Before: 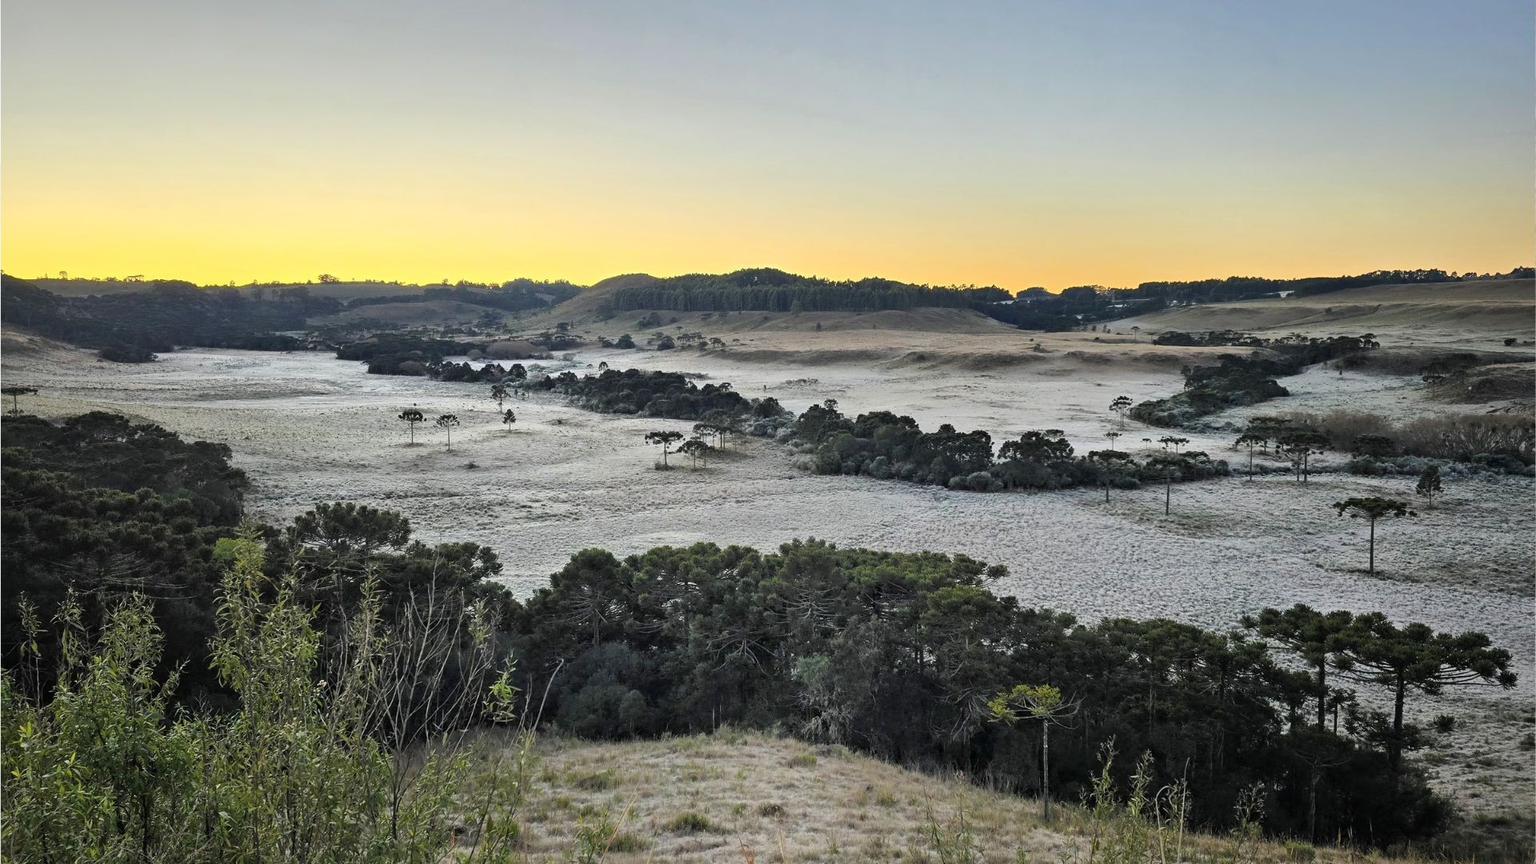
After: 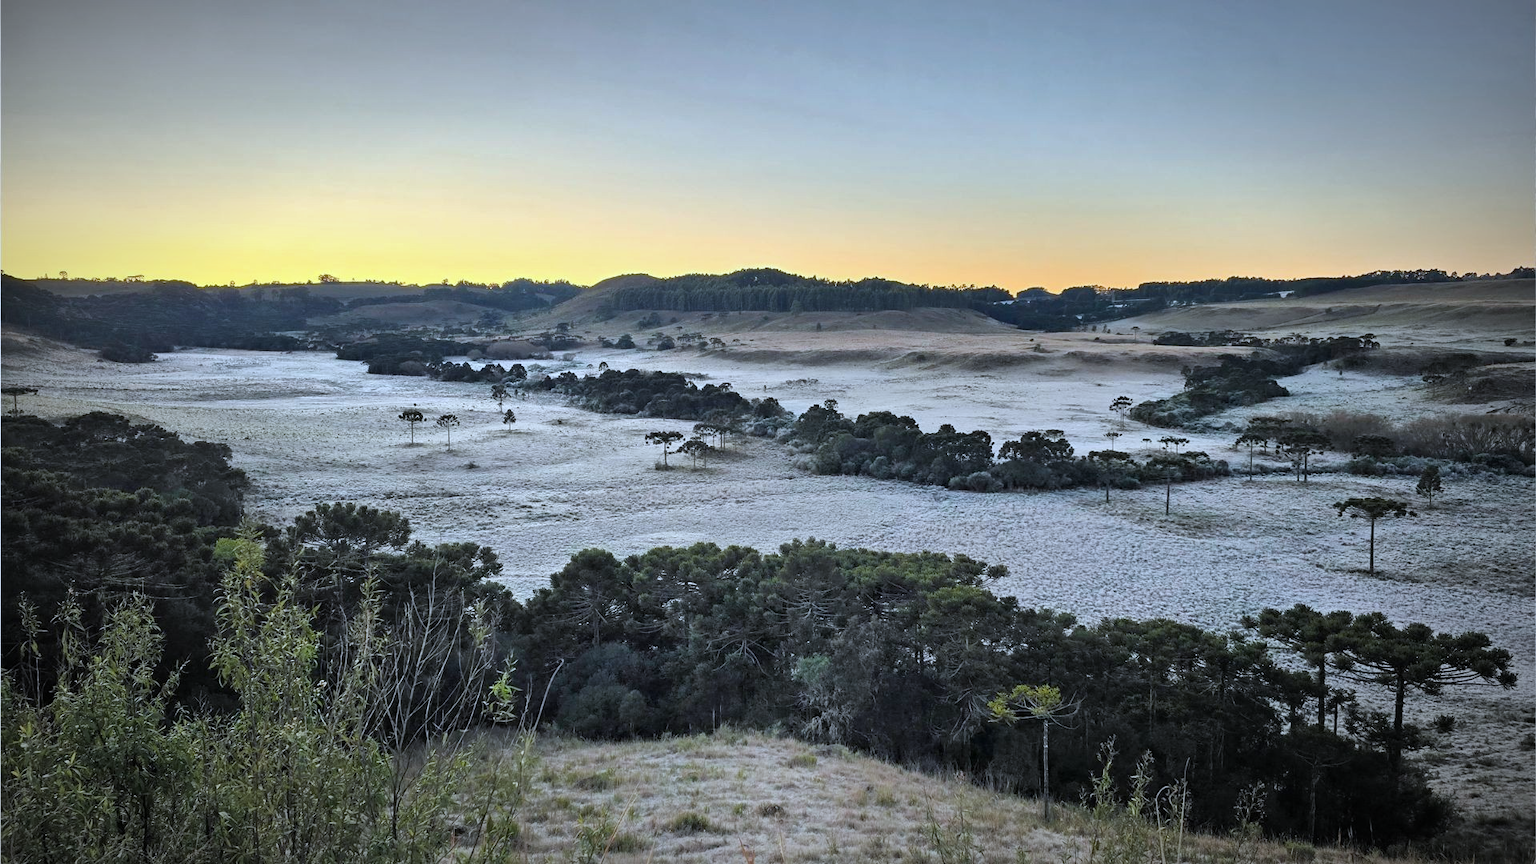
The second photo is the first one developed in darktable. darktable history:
vignetting: fall-off radius 60%, automatic ratio true
color balance rgb: shadows fall-off 101%, linear chroma grading › mid-tones 7.63%, perceptual saturation grading › mid-tones 11.68%, mask middle-gray fulcrum 22.45%, global vibrance 10.11%, saturation formula JzAzBz (2021)
shadows and highlights: shadows 12, white point adjustment 1.2, soften with gaussian
color correction: highlights a* -2.24, highlights b* -18.1
